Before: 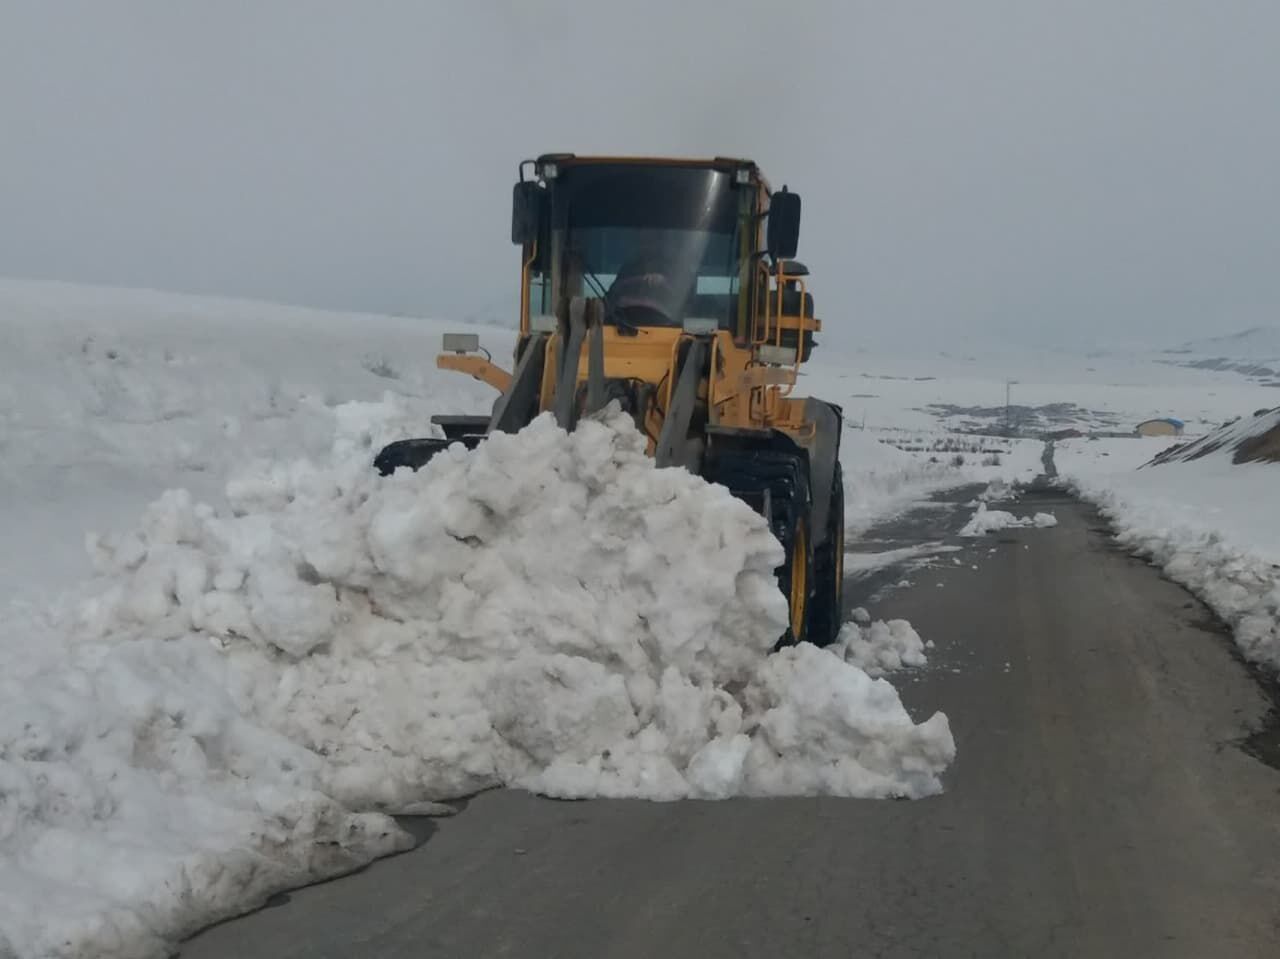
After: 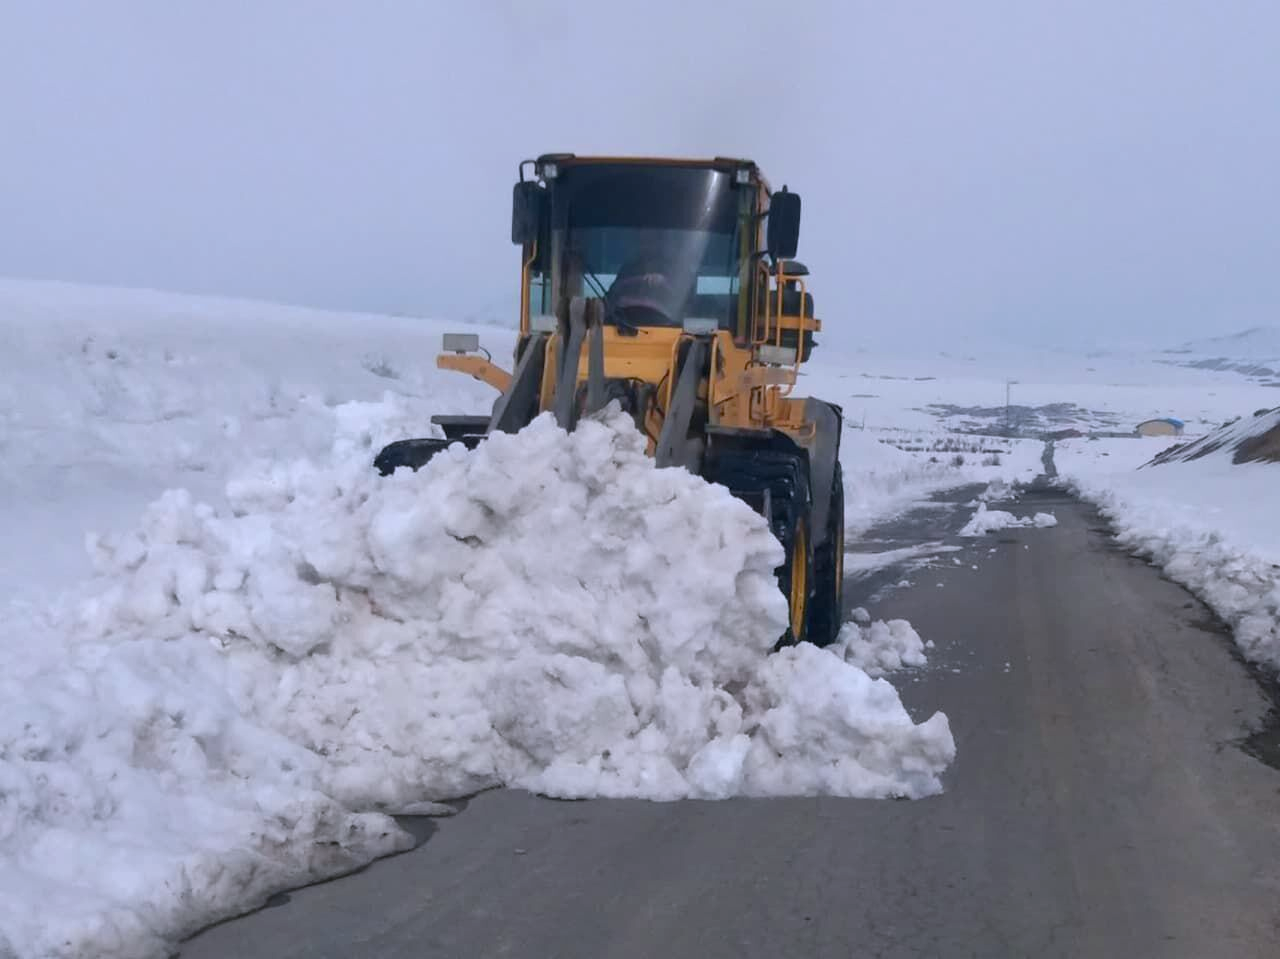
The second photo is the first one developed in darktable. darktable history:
color calibration: output colorfulness [0, 0.315, 0, 0], illuminant custom, x 0.364, y 0.386, temperature 4527.9 K
exposure: black level correction 0.001, exposure 0.499 EV, compensate exposure bias true, compensate highlight preservation false
